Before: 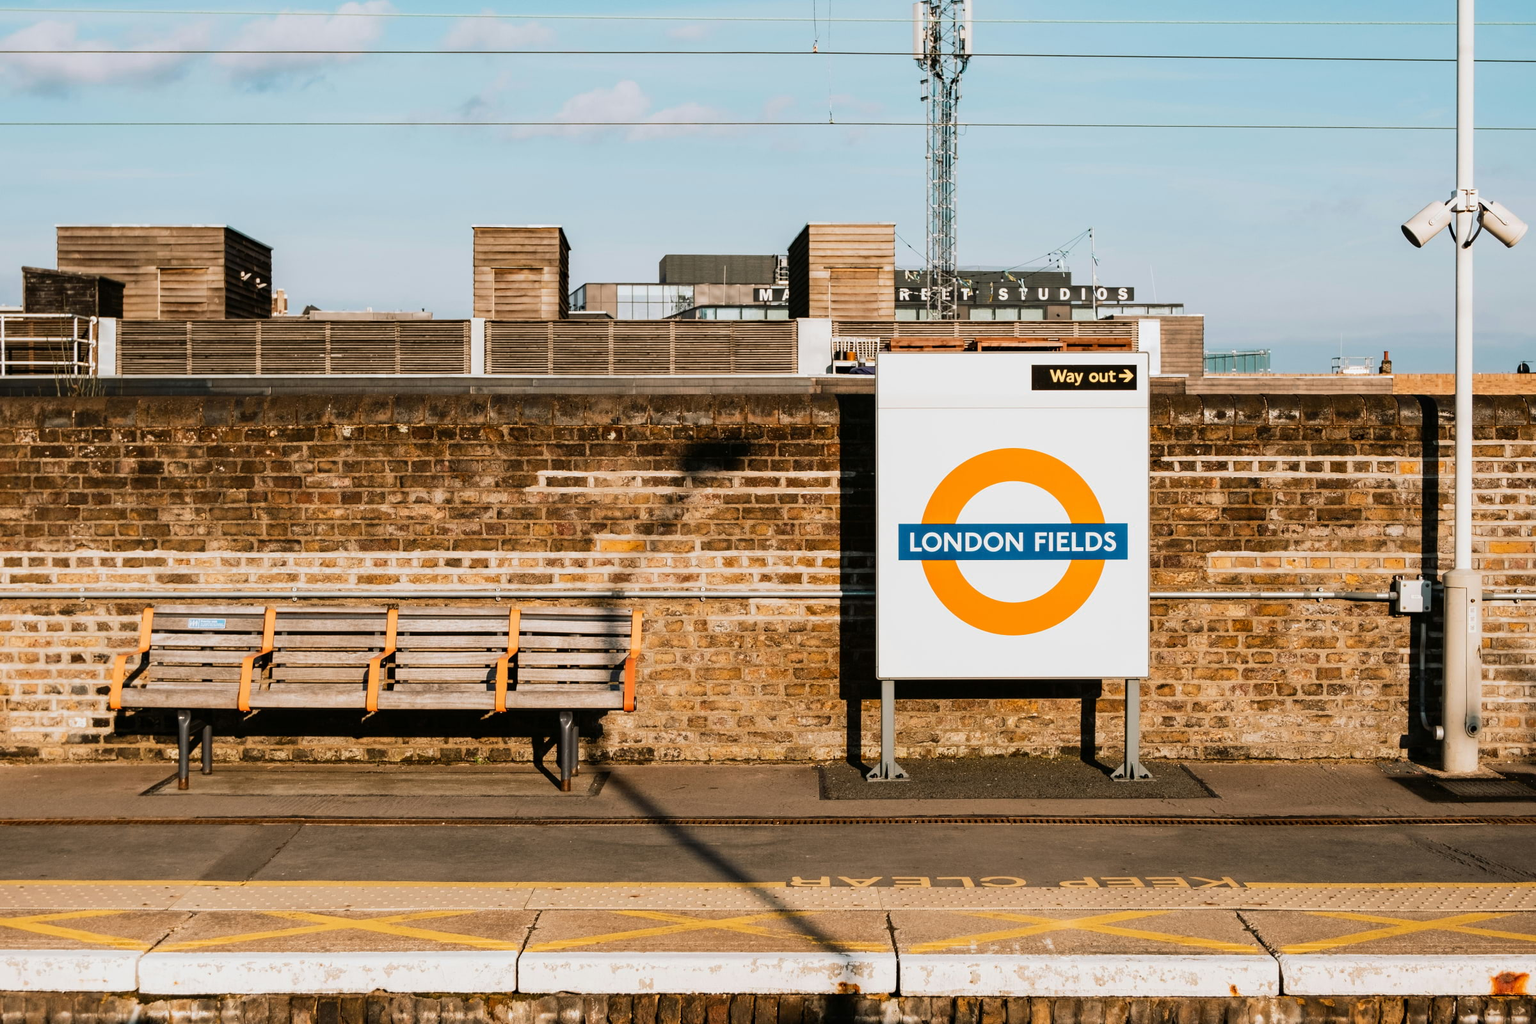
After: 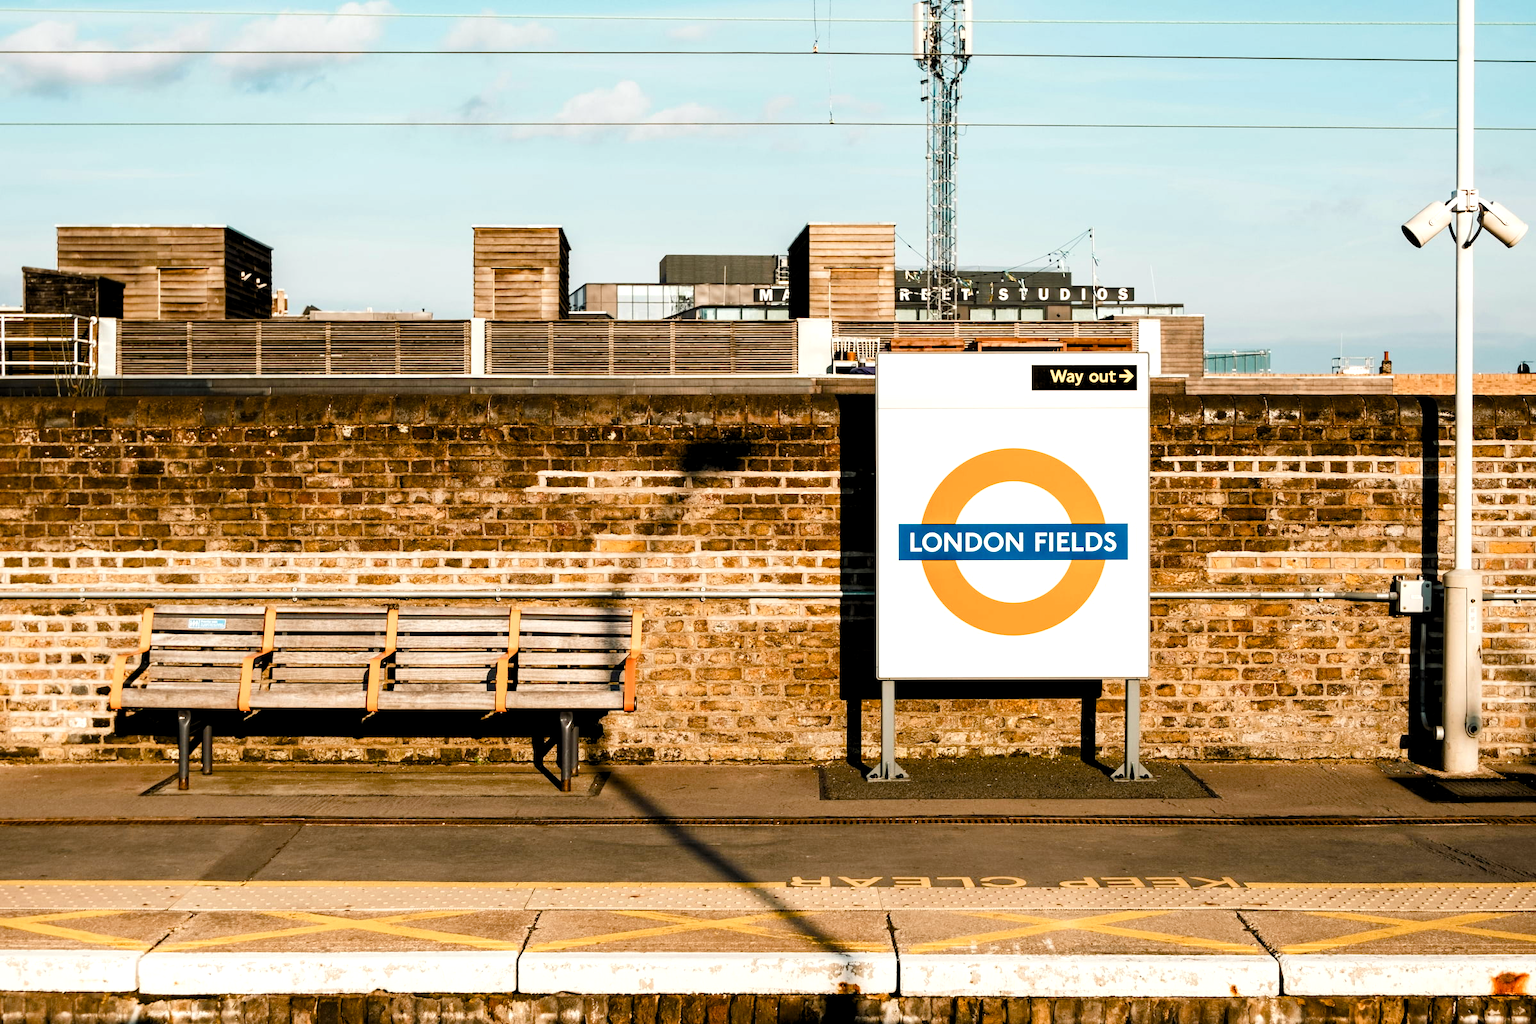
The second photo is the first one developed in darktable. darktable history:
exposure: compensate highlight preservation false
levels: levels [0.055, 0.477, 0.9]
color balance rgb: highlights gain › luminance 6.572%, highlights gain › chroma 2.587%, highlights gain › hue 88.94°, linear chroma grading › global chroma 14.428%, perceptual saturation grading › global saturation 20%, perceptual saturation grading › highlights -50.266%, perceptual saturation grading › shadows 31.05%
